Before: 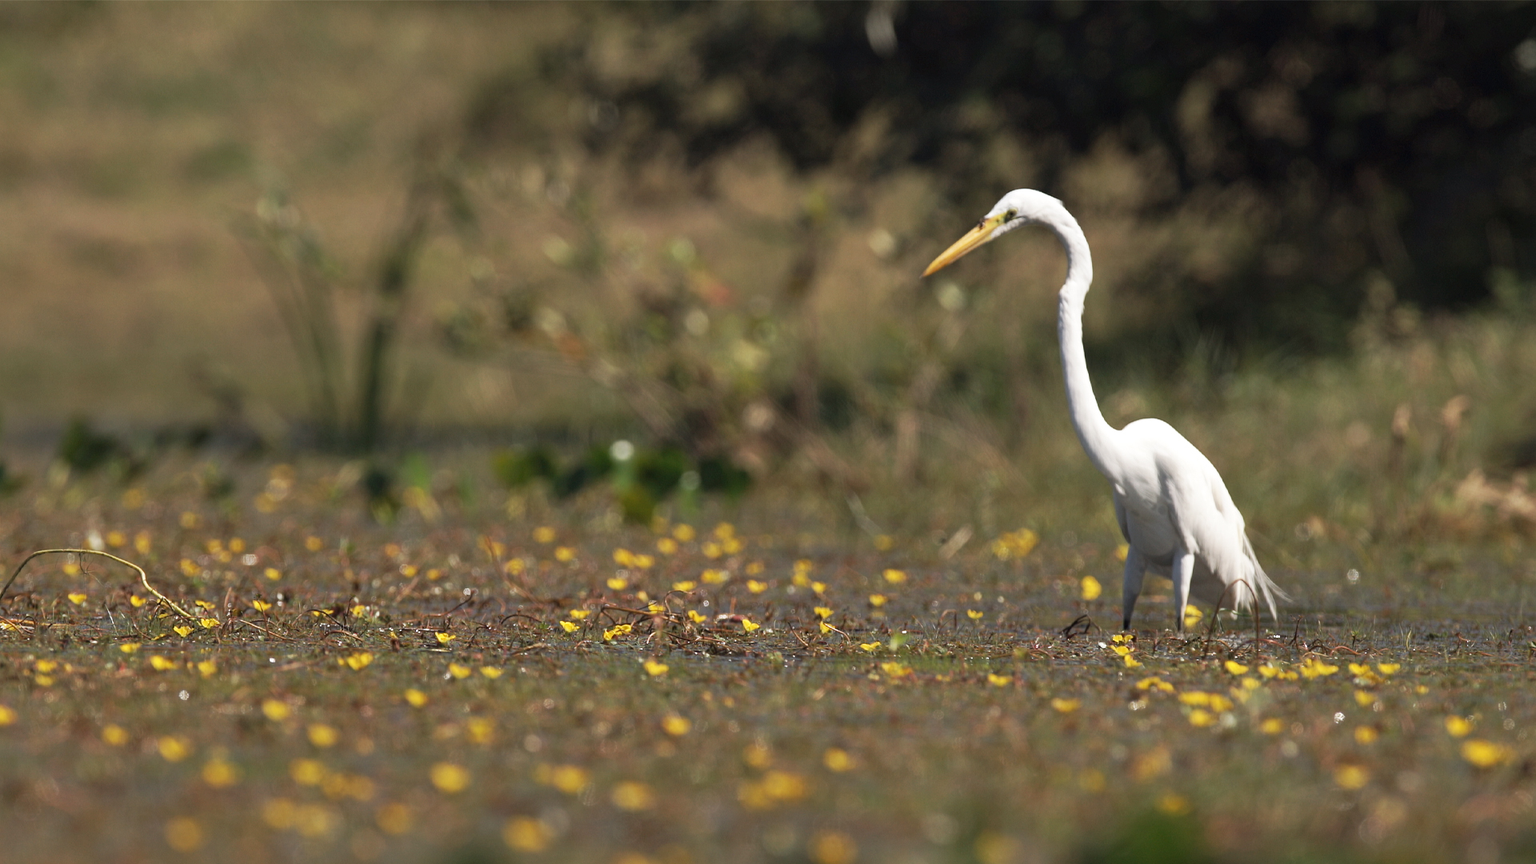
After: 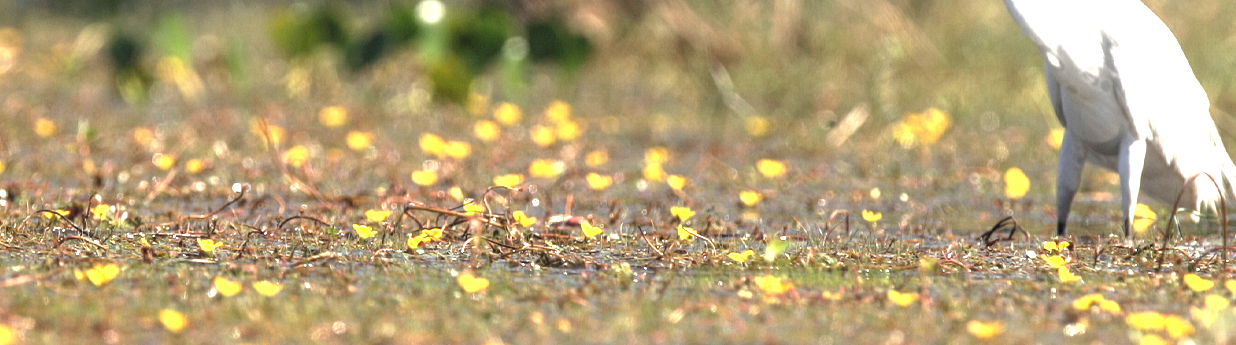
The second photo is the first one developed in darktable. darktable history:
crop: left 18.091%, top 51.13%, right 17.525%, bottom 16.85%
exposure: black level correction 0, exposure 1.388 EV, compensate exposure bias true, compensate highlight preservation false
local contrast: on, module defaults
